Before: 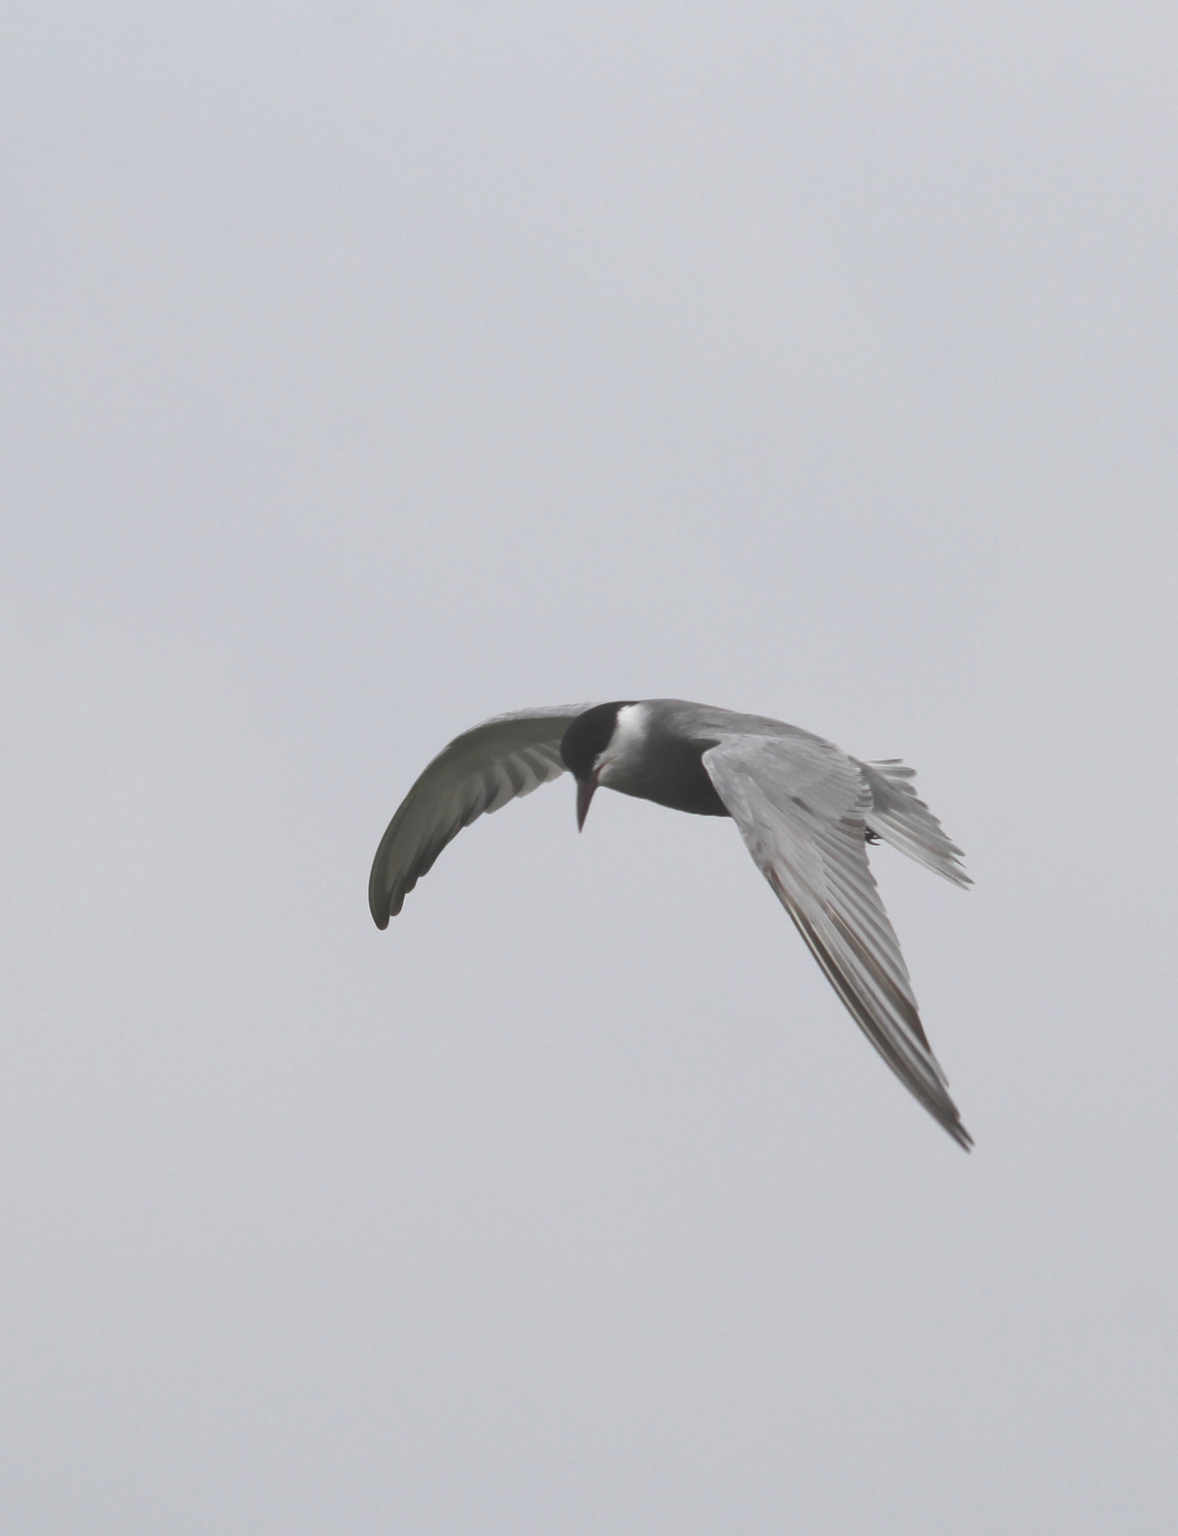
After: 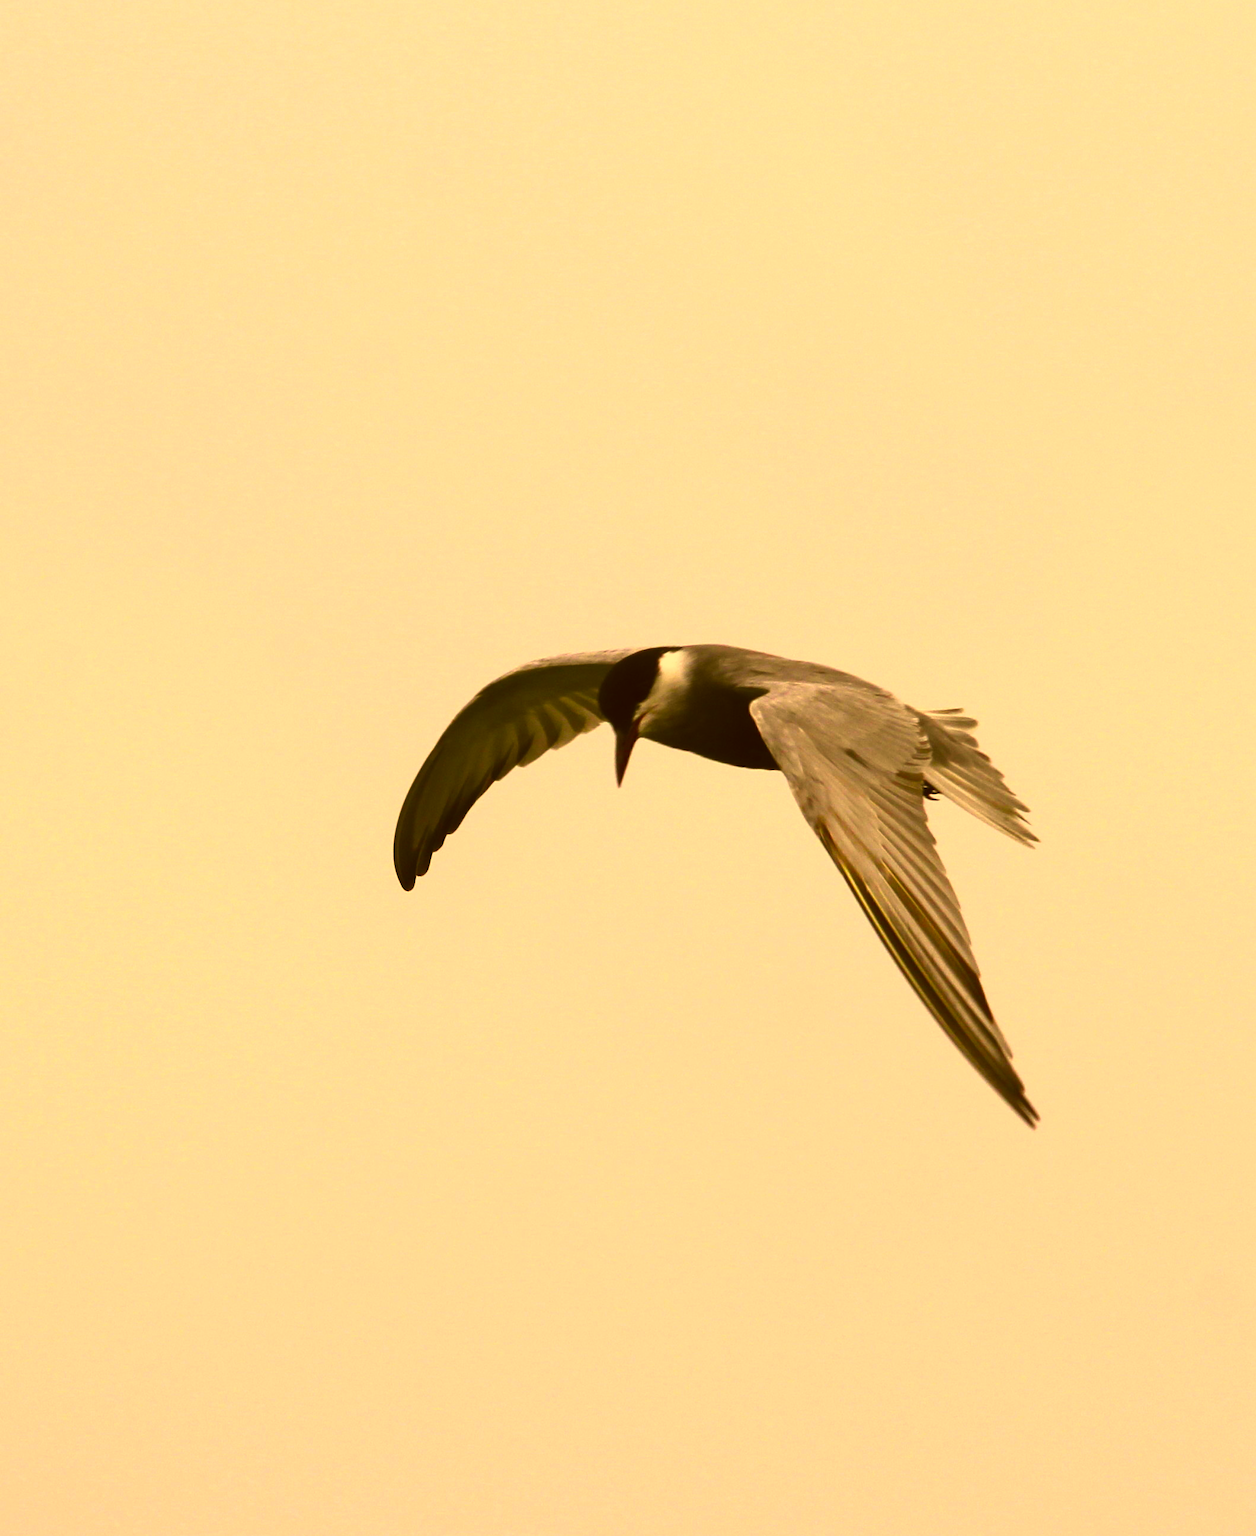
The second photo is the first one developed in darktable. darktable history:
crop and rotate: top 6.25%
tone curve: curves: ch0 [(0, 0) (0.003, 0.001) (0.011, 0.002) (0.025, 0.002) (0.044, 0.006) (0.069, 0.01) (0.1, 0.017) (0.136, 0.023) (0.177, 0.038) (0.224, 0.066) (0.277, 0.118) (0.335, 0.185) (0.399, 0.264) (0.468, 0.365) (0.543, 0.475) (0.623, 0.606) (0.709, 0.759) (0.801, 0.923) (0.898, 0.999) (1, 1)], preserve colors none
color correction: highlights a* 10.44, highlights b* 30.04, shadows a* 2.73, shadows b* 17.51, saturation 1.72
